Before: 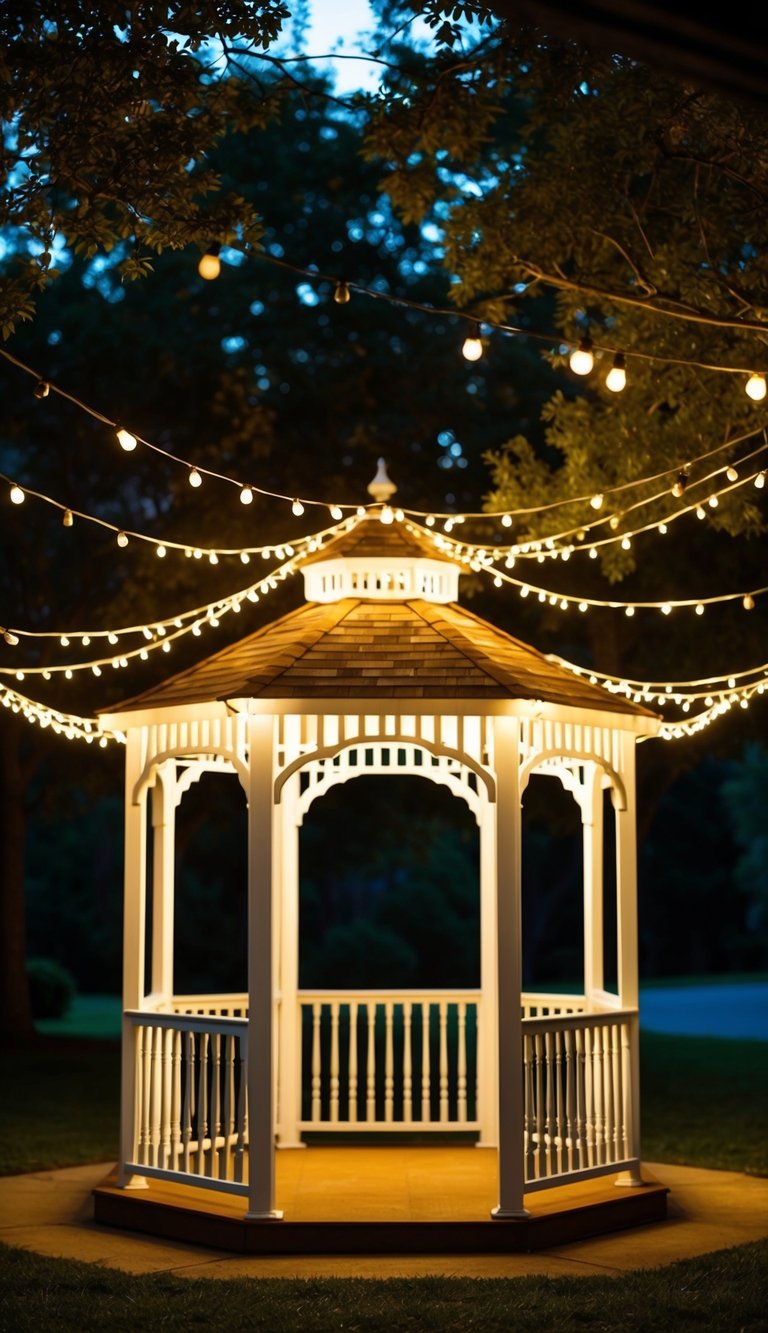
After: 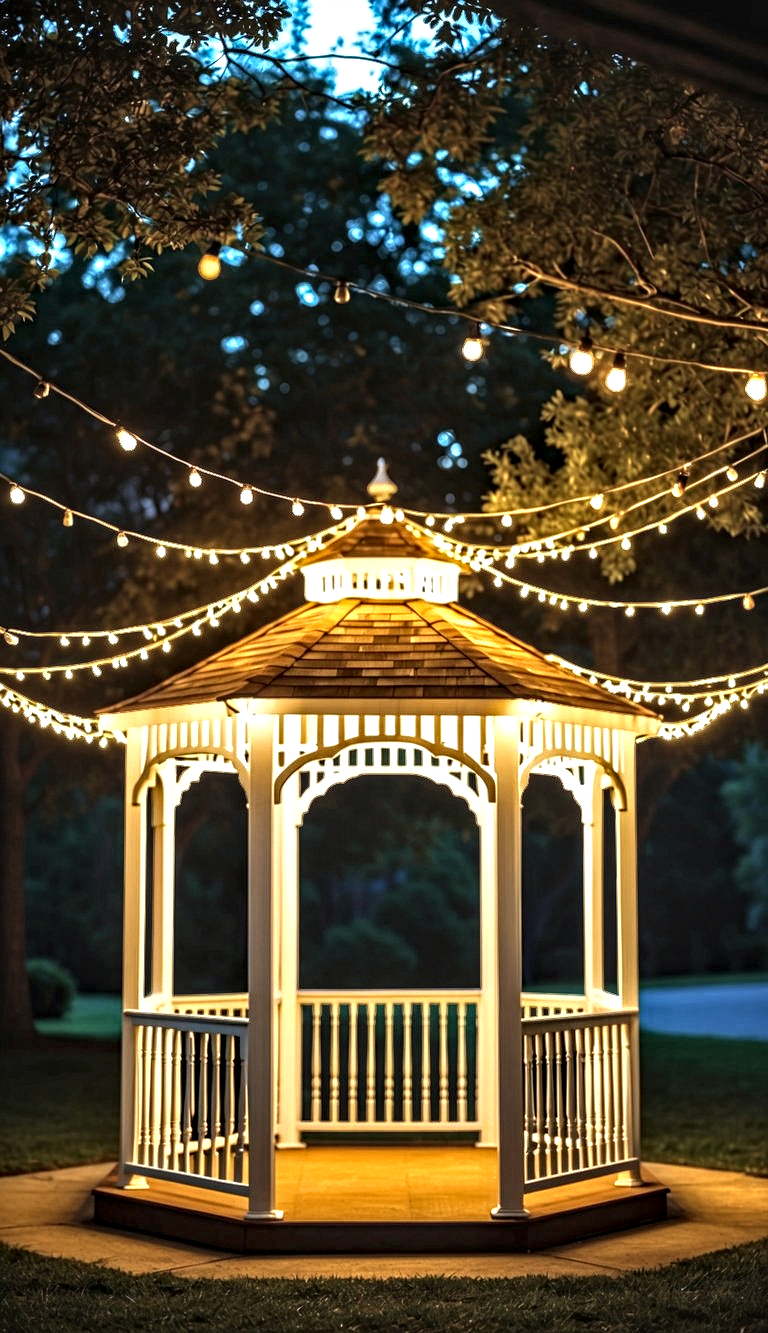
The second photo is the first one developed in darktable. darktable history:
local contrast: on, module defaults
contrast equalizer: octaves 7, y [[0.5, 0.542, 0.583, 0.625, 0.667, 0.708], [0.5 ×6], [0.5 ×6], [0 ×6], [0 ×6]]
exposure: black level correction -0.002, exposure 0.54 EV, compensate highlight preservation false
